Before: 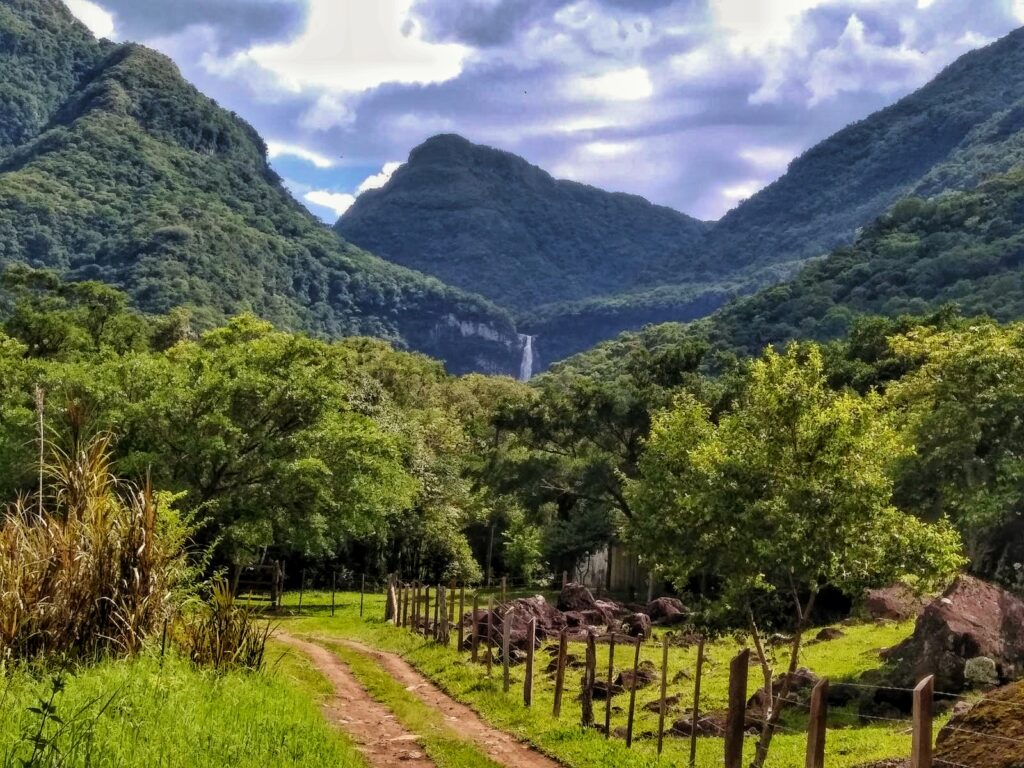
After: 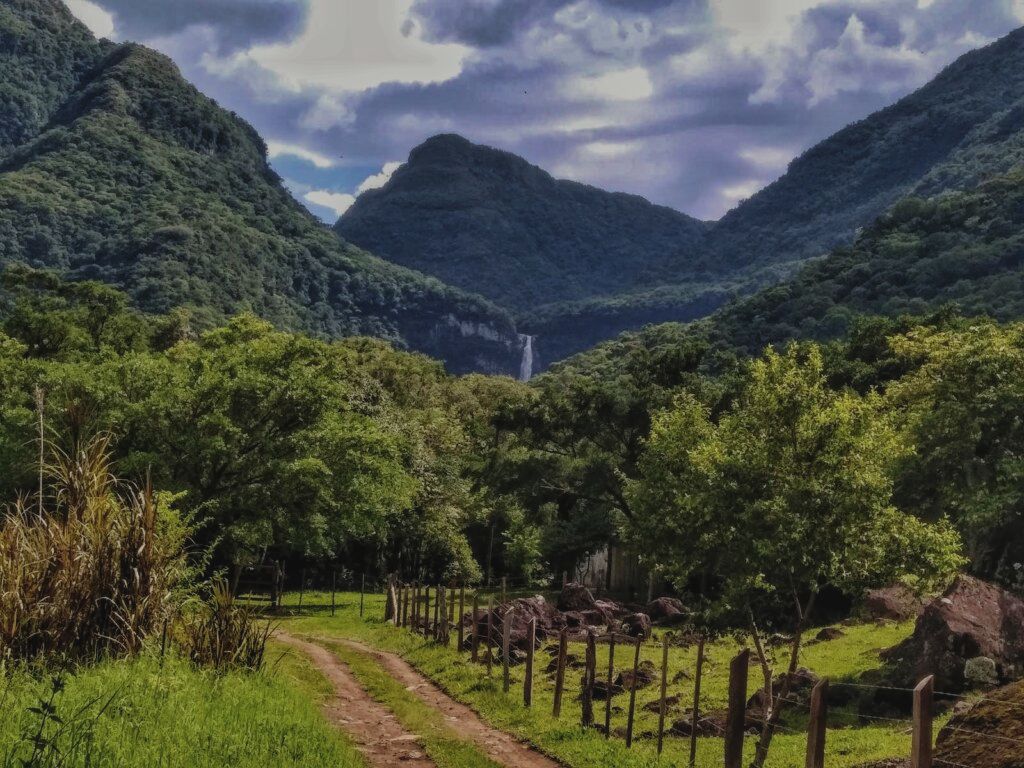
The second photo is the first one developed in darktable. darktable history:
local contrast: on, module defaults
exposure: black level correction -0.016, exposure -1.099 EV, compensate highlight preservation false
